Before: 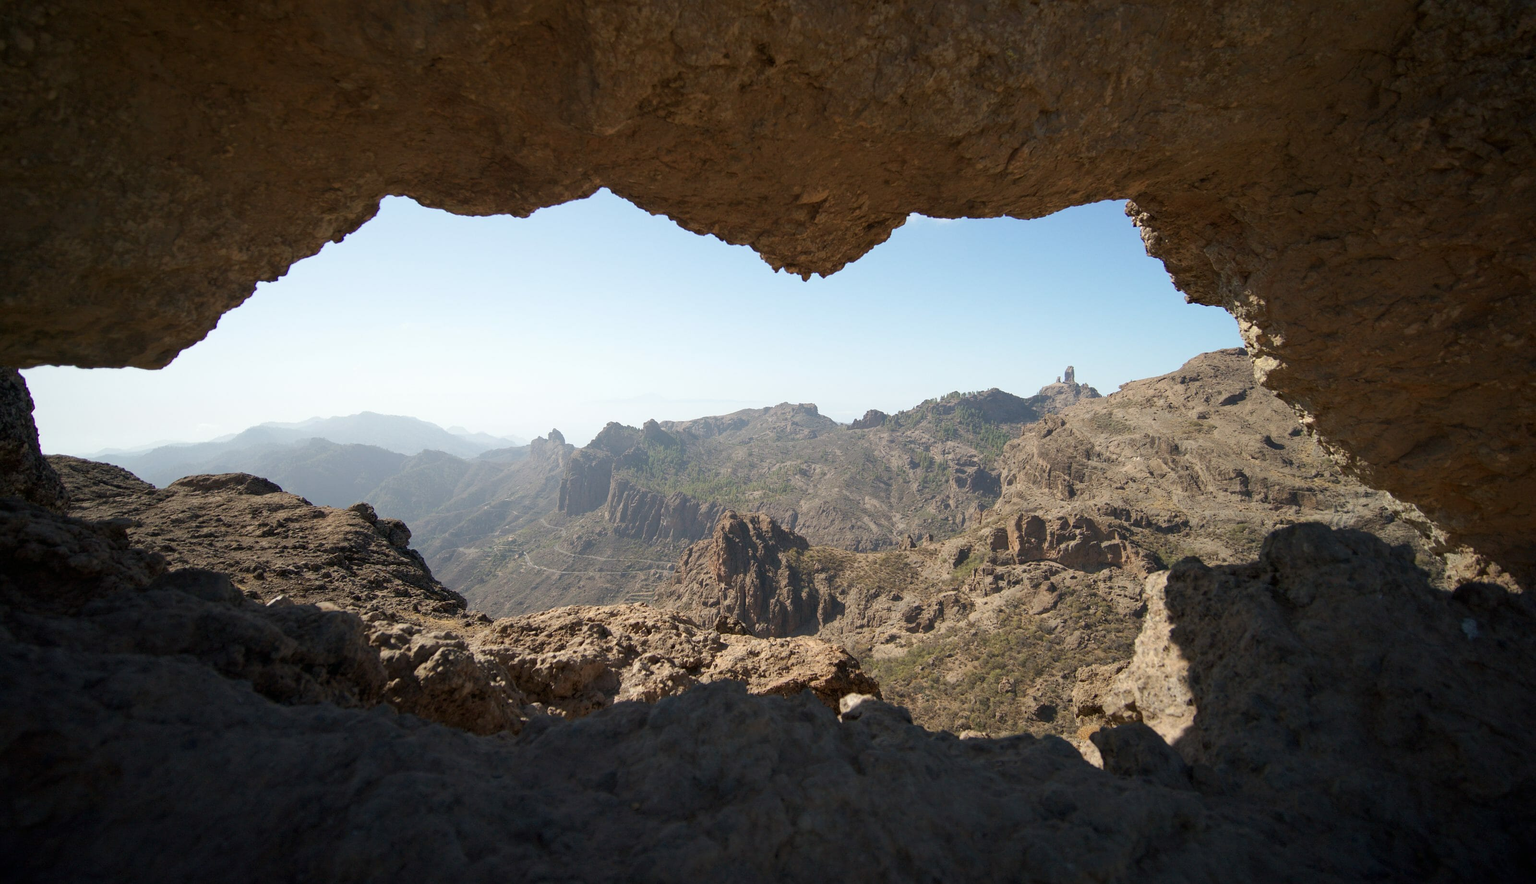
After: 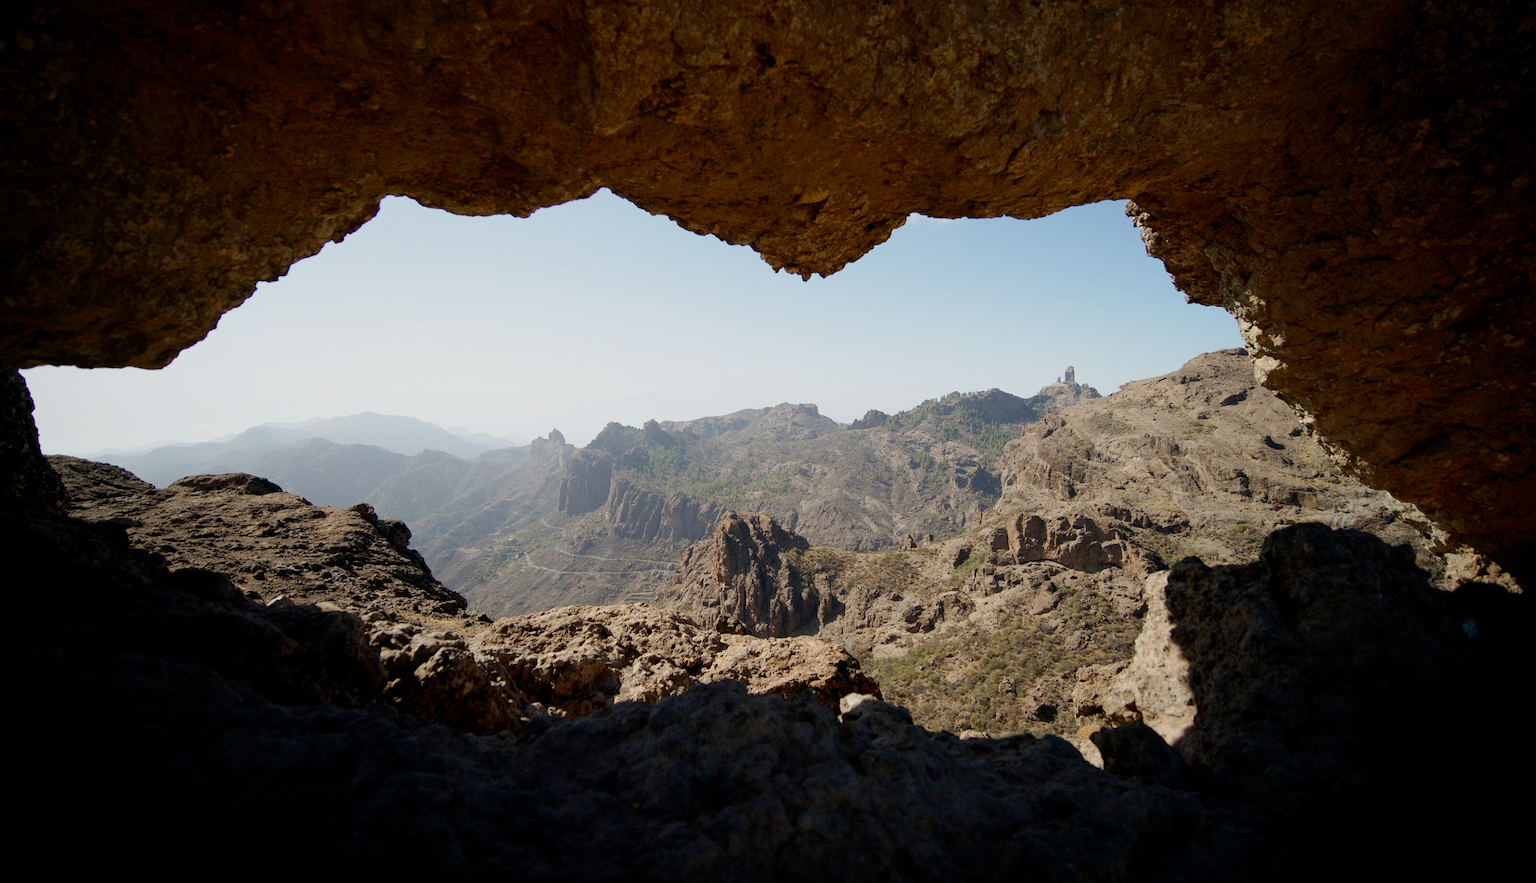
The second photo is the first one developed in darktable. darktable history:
filmic rgb: black relative exposure -7.77 EV, white relative exposure 4.45 EV, target black luminance 0%, hardness 3.76, latitude 50.57%, contrast 1.069, highlights saturation mix 8.58%, shadows ↔ highlights balance -0.254%, add noise in highlights 0.001, preserve chrominance no, color science v3 (2019), use custom middle-gray values true, contrast in highlights soft
